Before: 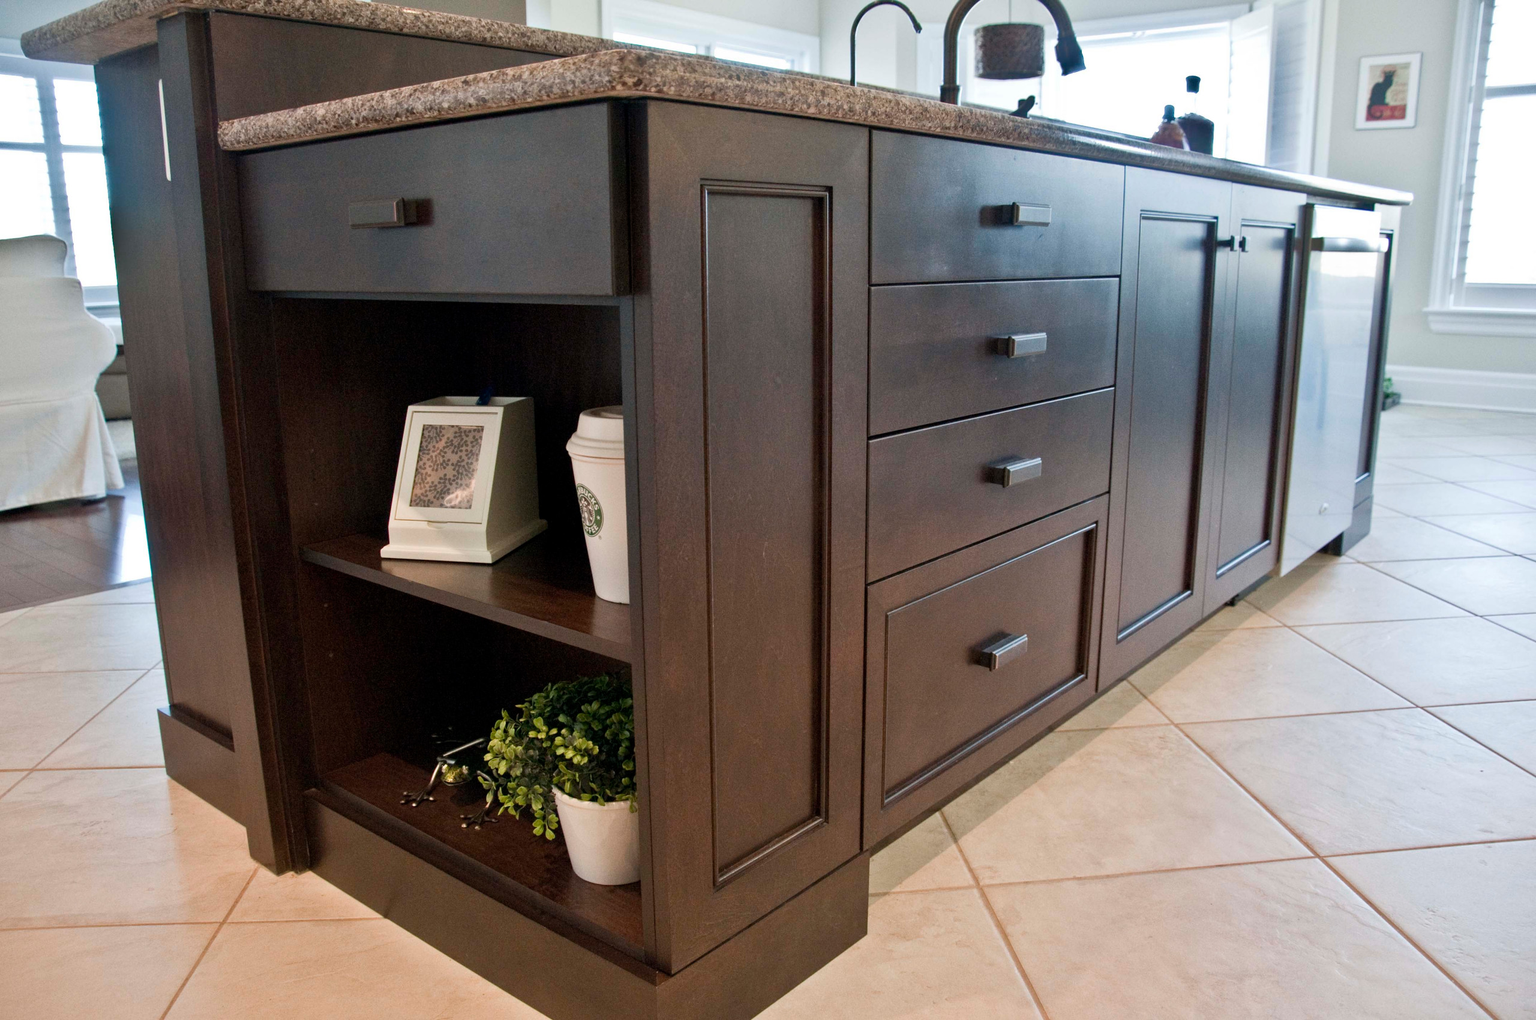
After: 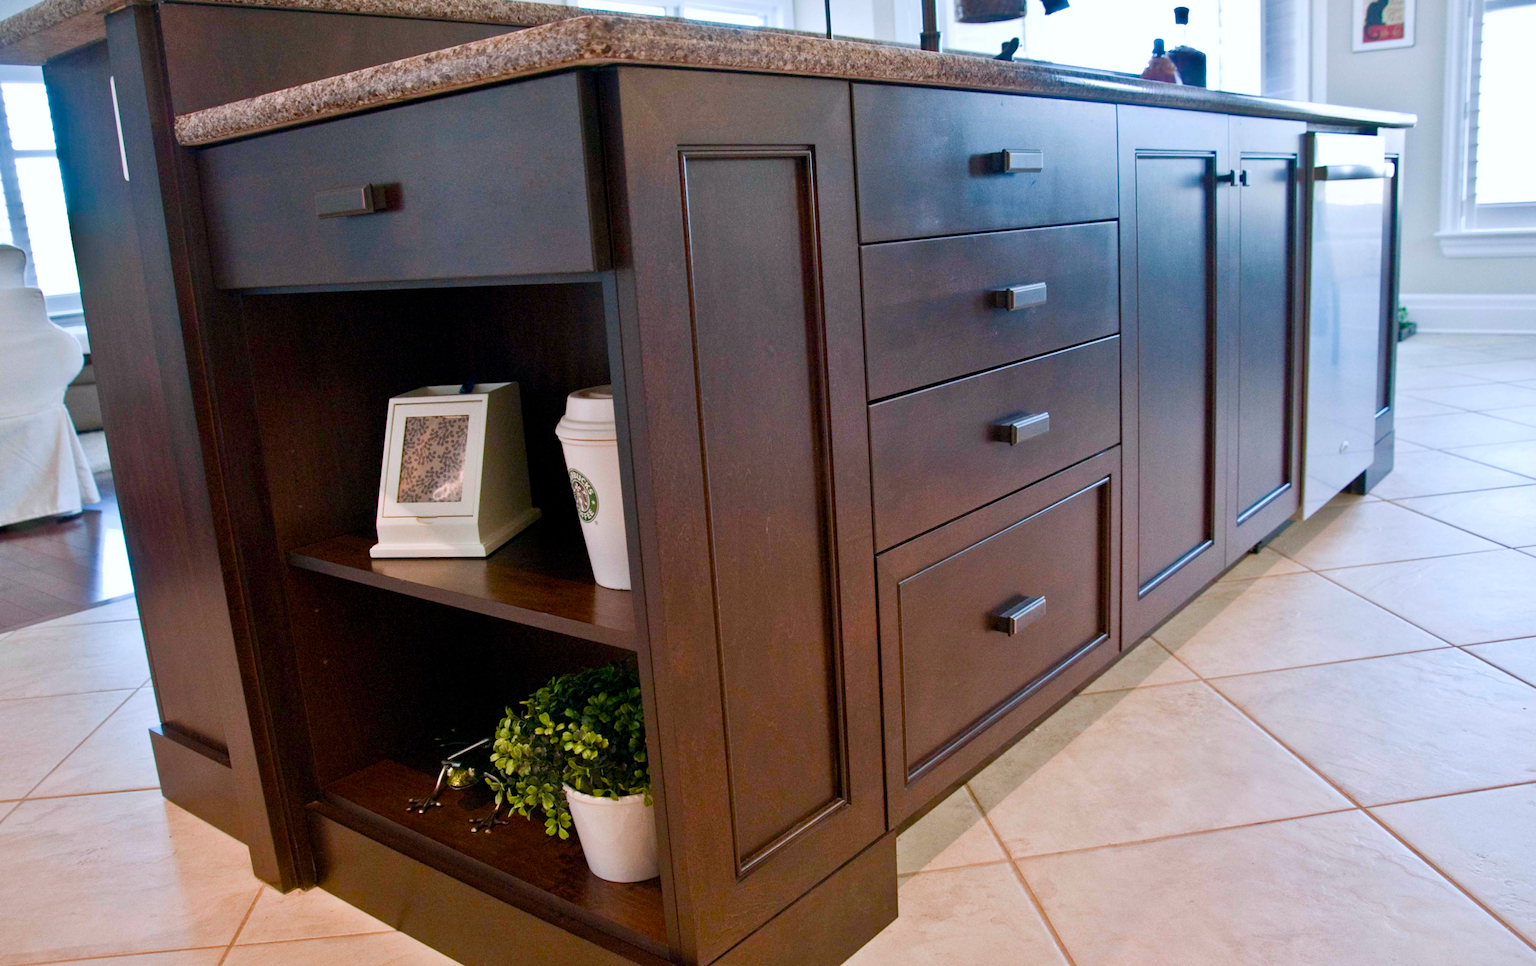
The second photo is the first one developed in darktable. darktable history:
color calibration: illuminant as shot in camera, x 0.358, y 0.373, temperature 4628.91 K
color balance rgb: perceptual saturation grading › global saturation 35%, perceptual saturation grading › highlights -25%, perceptual saturation grading › shadows 50%
rotate and perspective: rotation -3.52°, crop left 0.036, crop right 0.964, crop top 0.081, crop bottom 0.919
